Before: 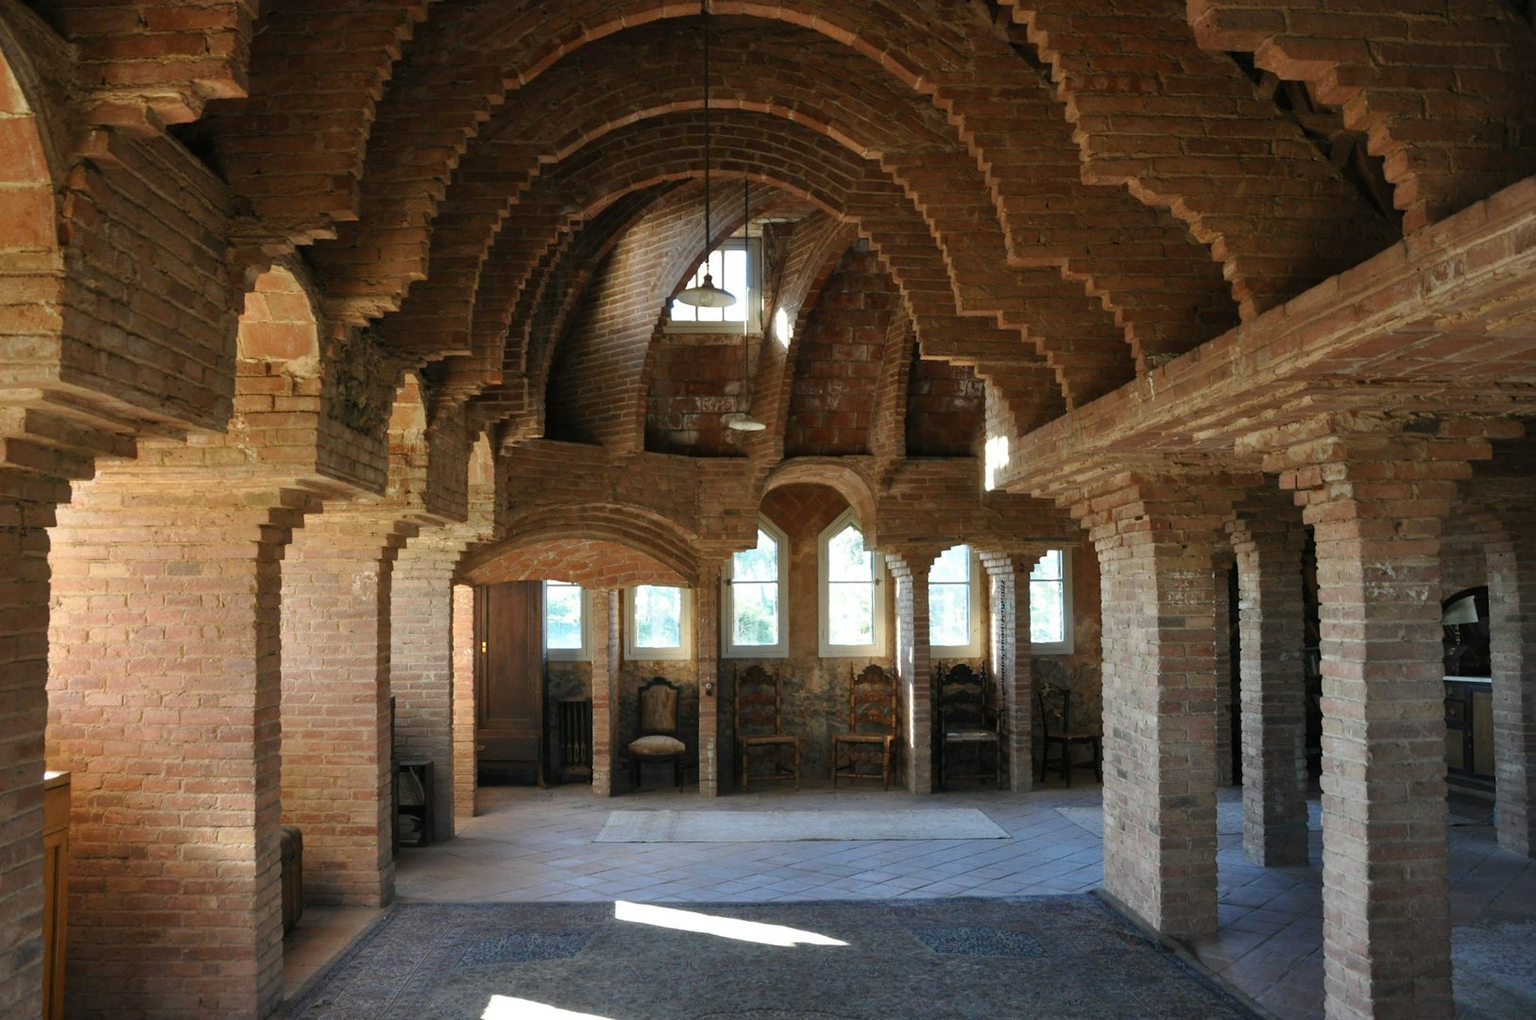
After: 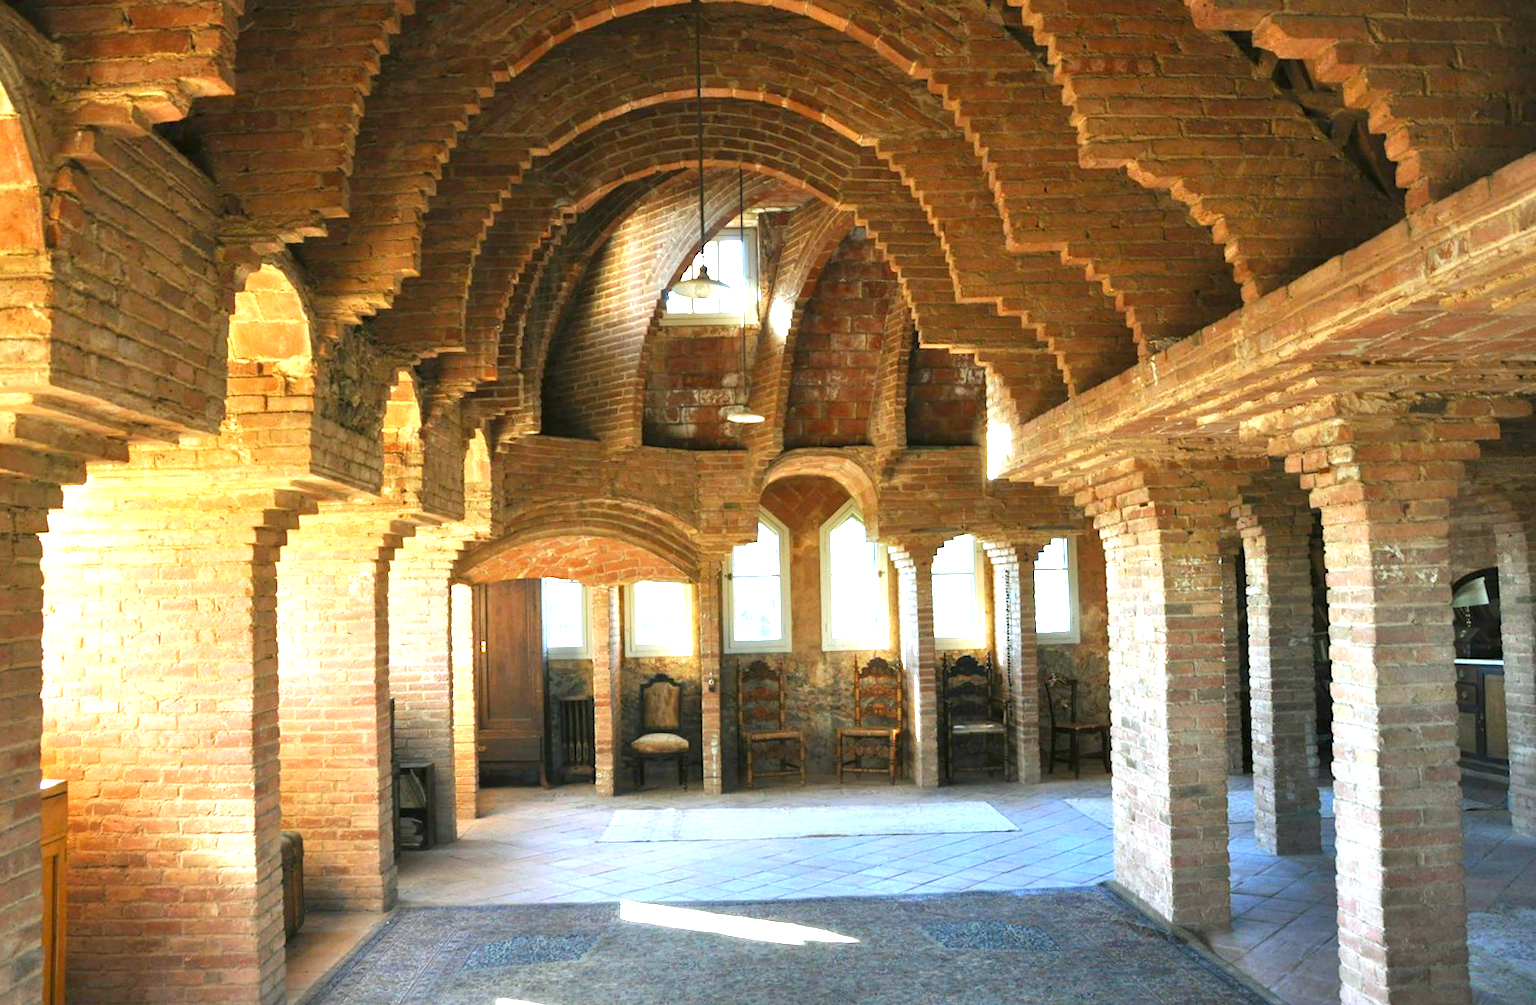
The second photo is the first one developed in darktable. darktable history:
rotate and perspective: rotation -1°, crop left 0.011, crop right 0.989, crop top 0.025, crop bottom 0.975
white balance: red 0.976, blue 1.04
rgb curve: curves: ch2 [(0, 0) (0.567, 0.512) (1, 1)], mode RGB, independent channels
exposure: black level correction 0, exposure 1.675 EV, compensate exposure bias true, compensate highlight preservation false
contrast brightness saturation: saturation 0.18
